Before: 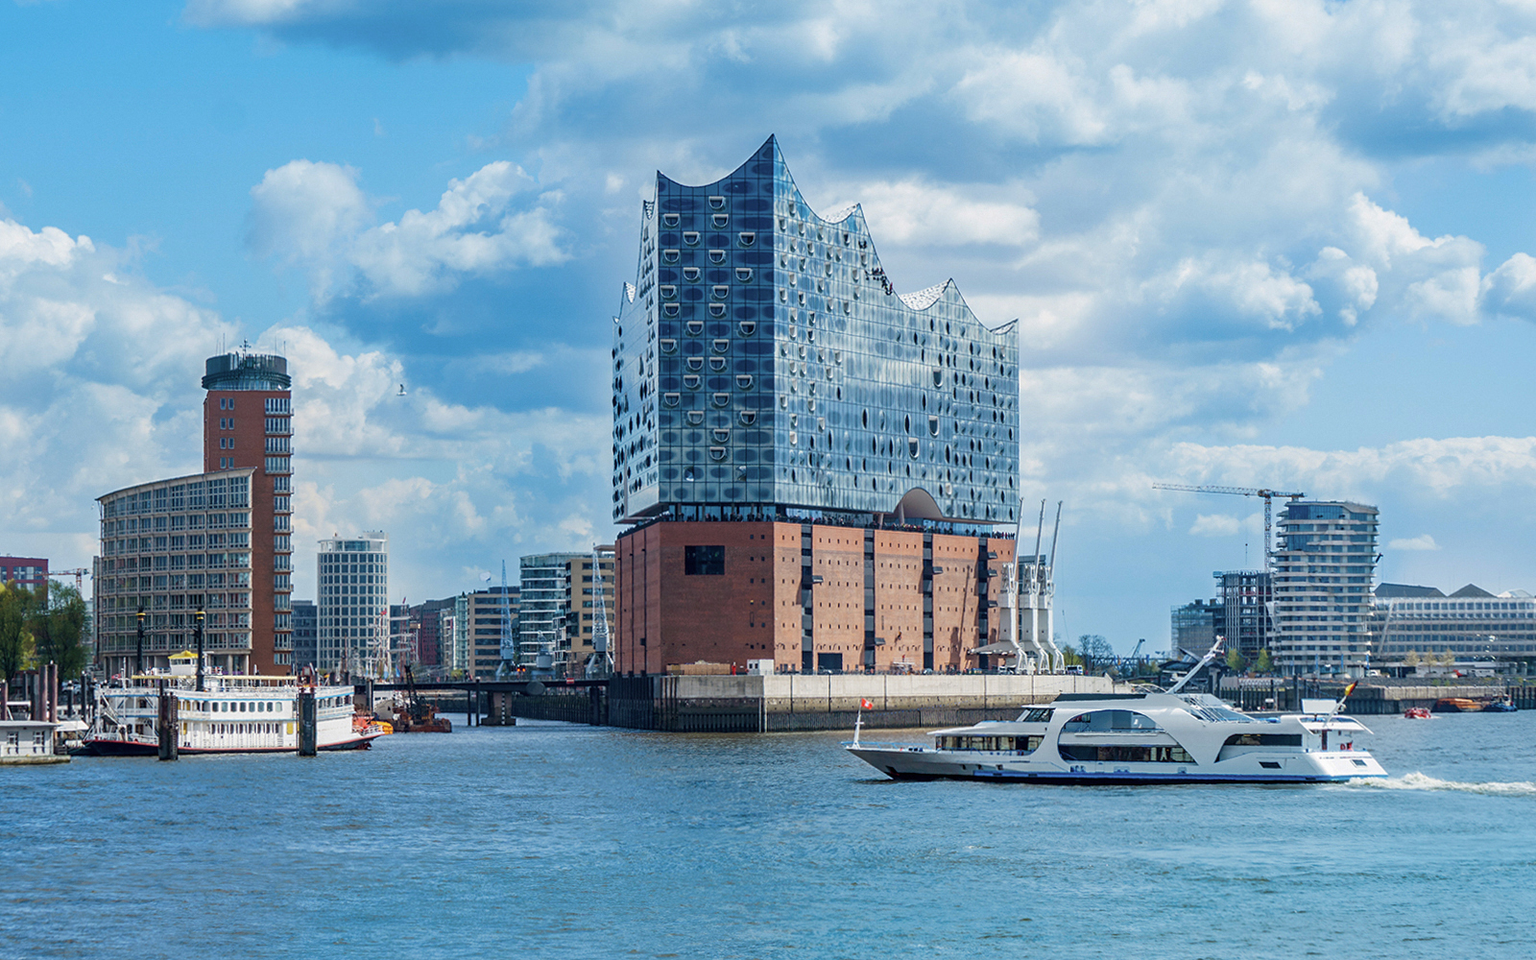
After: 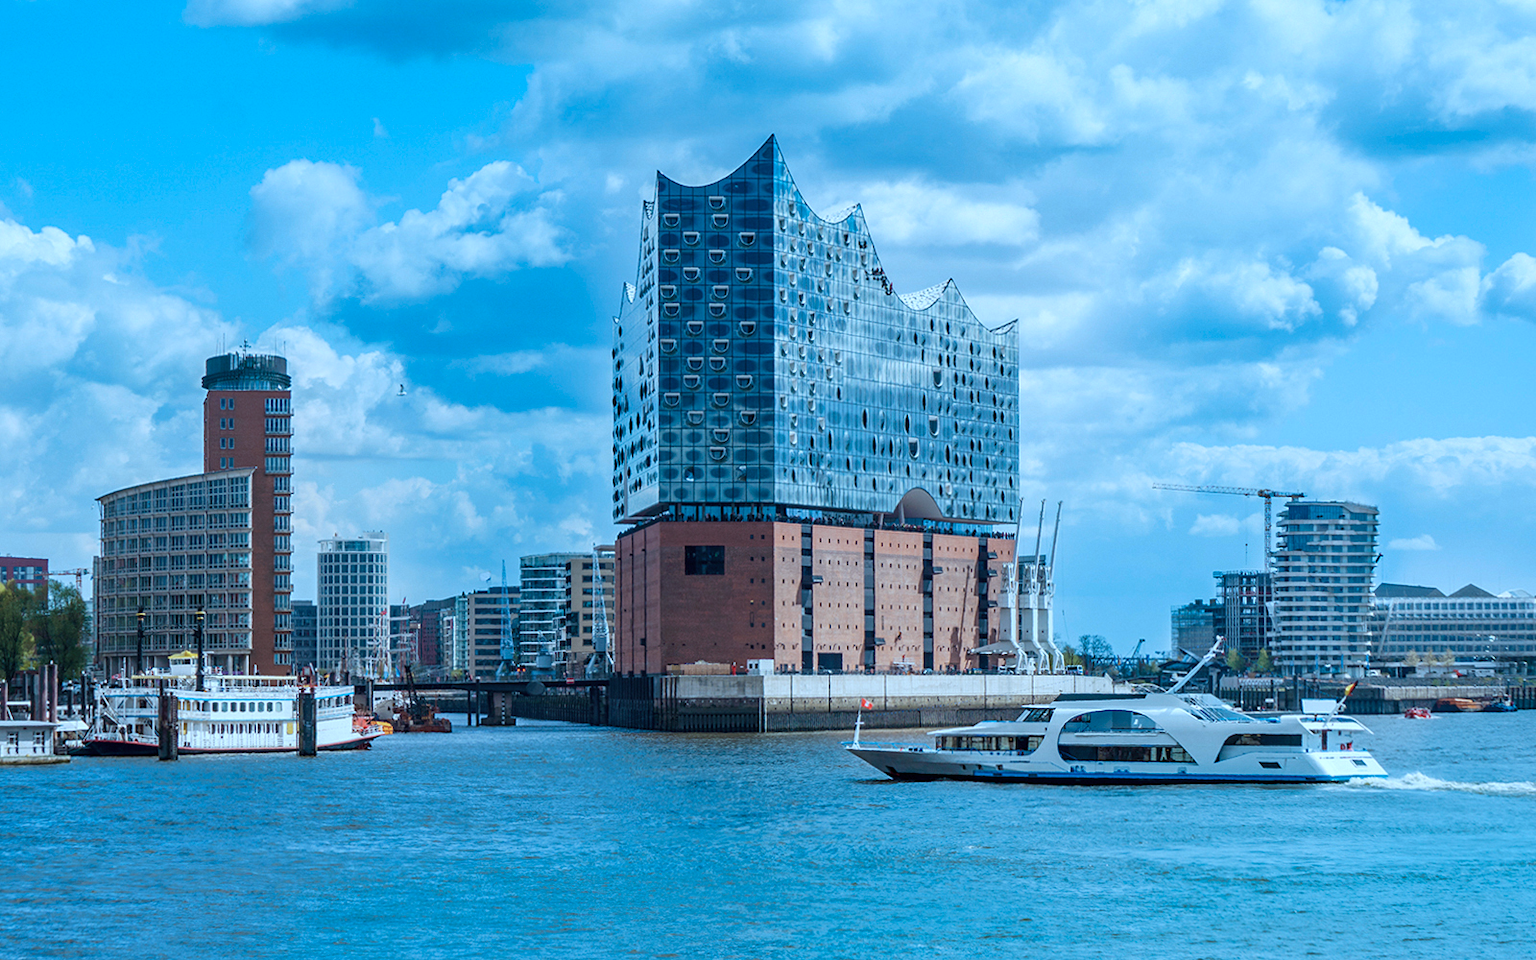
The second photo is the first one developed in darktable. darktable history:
color correction: highlights a* -9.15, highlights b* -22.51
